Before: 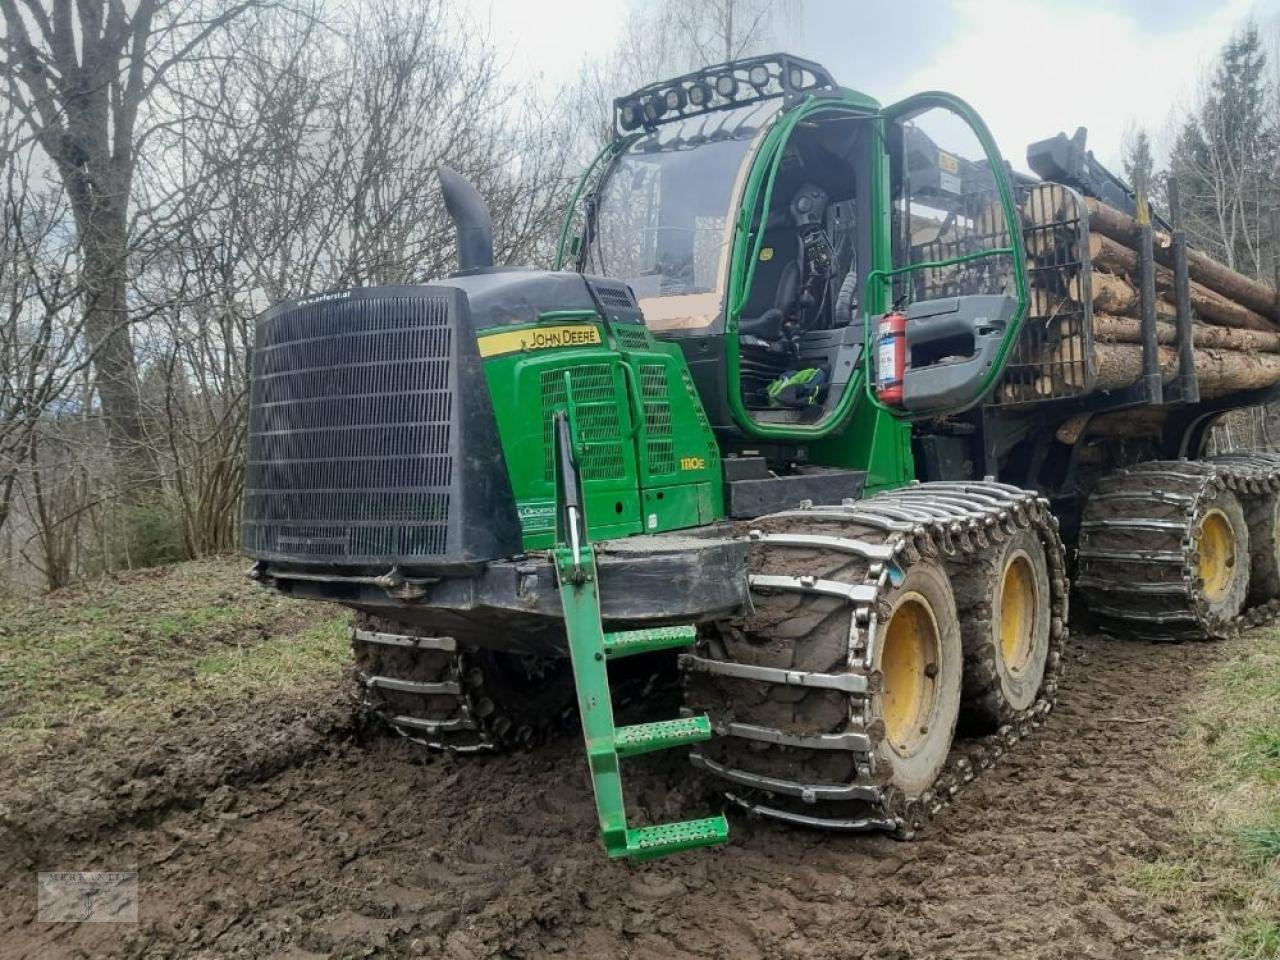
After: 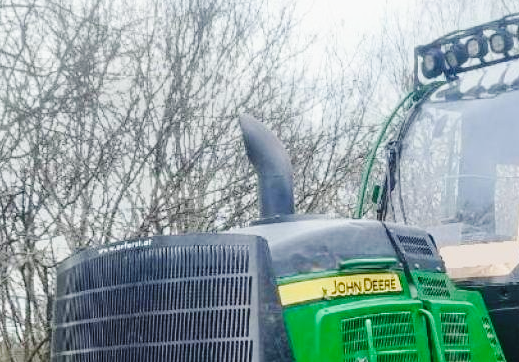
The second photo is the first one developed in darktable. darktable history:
base curve: curves: ch0 [(0, 0) (0.036, 0.025) (0.121, 0.166) (0.206, 0.329) (0.605, 0.79) (1, 1)], preserve colors none
crop: left 15.553%, top 5.434%, right 43.845%, bottom 56.807%
